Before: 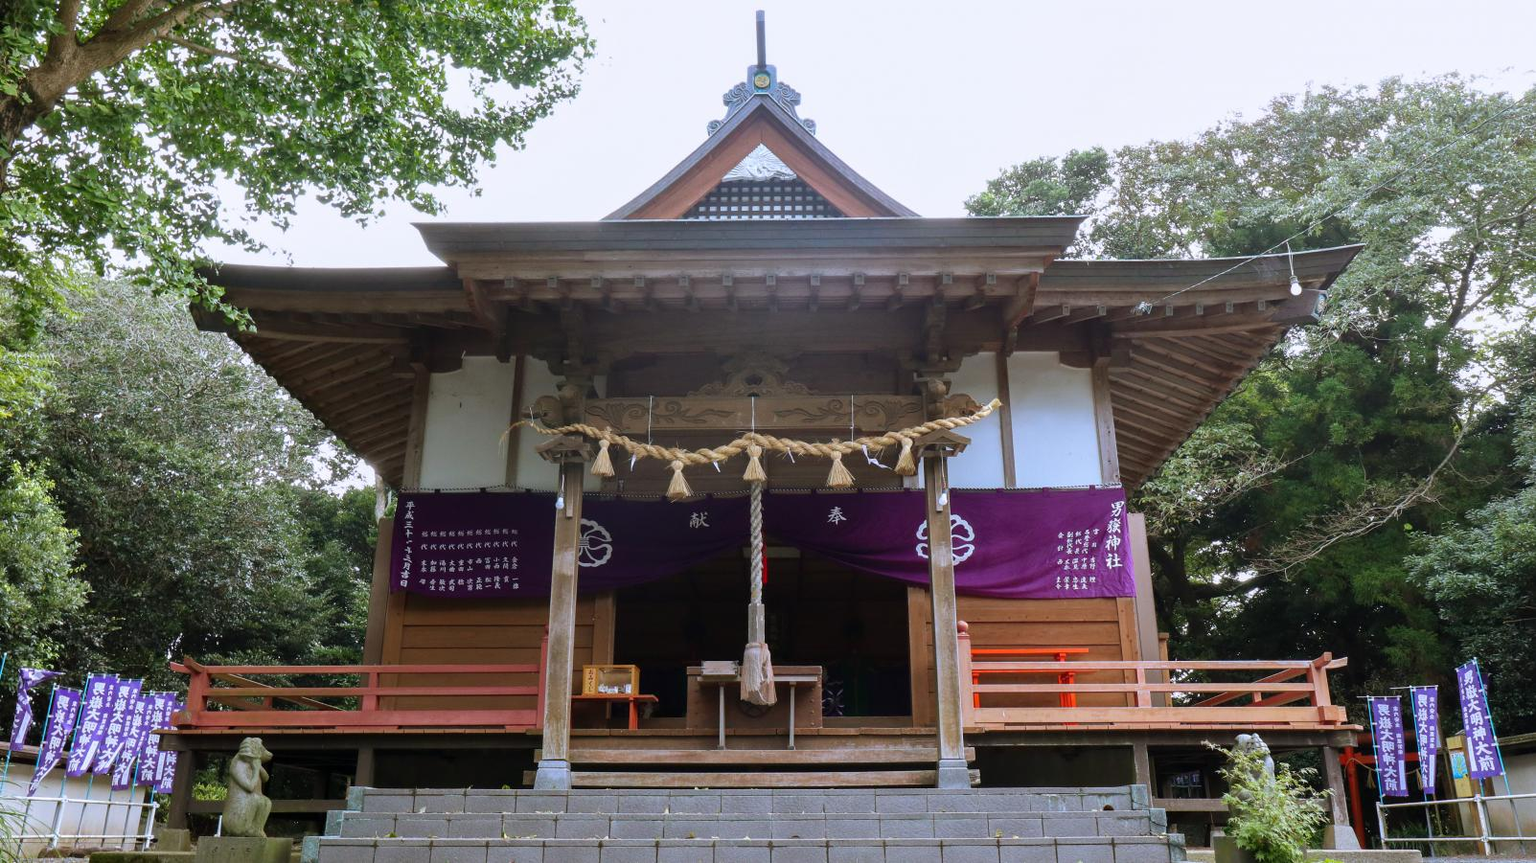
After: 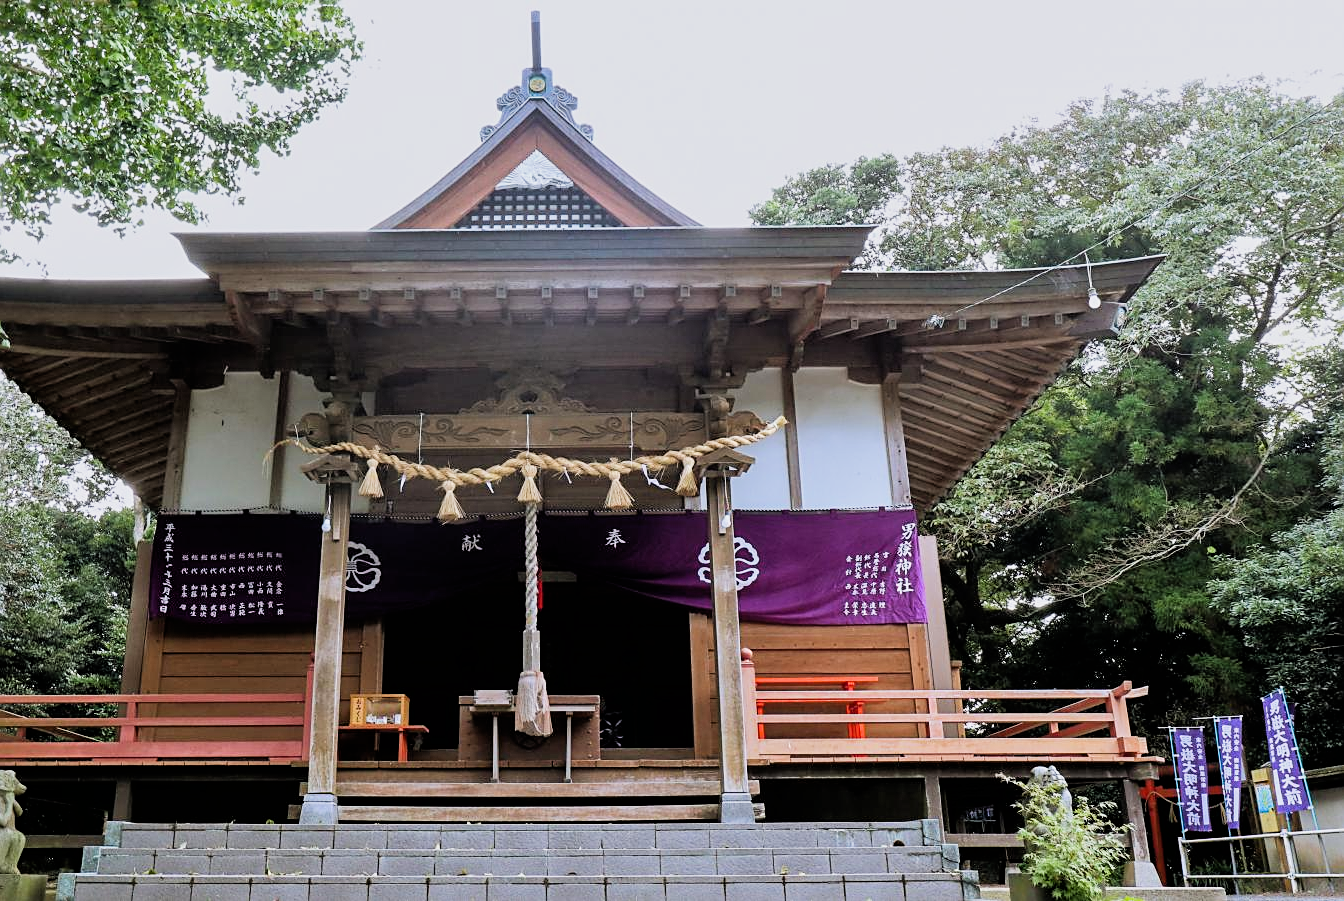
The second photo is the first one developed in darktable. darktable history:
crop: left 16.096%
sharpen: on, module defaults
filmic rgb: black relative exposure -5.01 EV, white relative exposure 3.96 EV, hardness 2.88, contrast 1.404, highlights saturation mix -29.46%
tone equalizer: -8 EV 0.995 EV, -7 EV 0.986 EV, -6 EV 1 EV, -5 EV 0.98 EV, -4 EV 1.03 EV, -3 EV 0.741 EV, -2 EV 0.471 EV, -1 EV 0.268 EV
